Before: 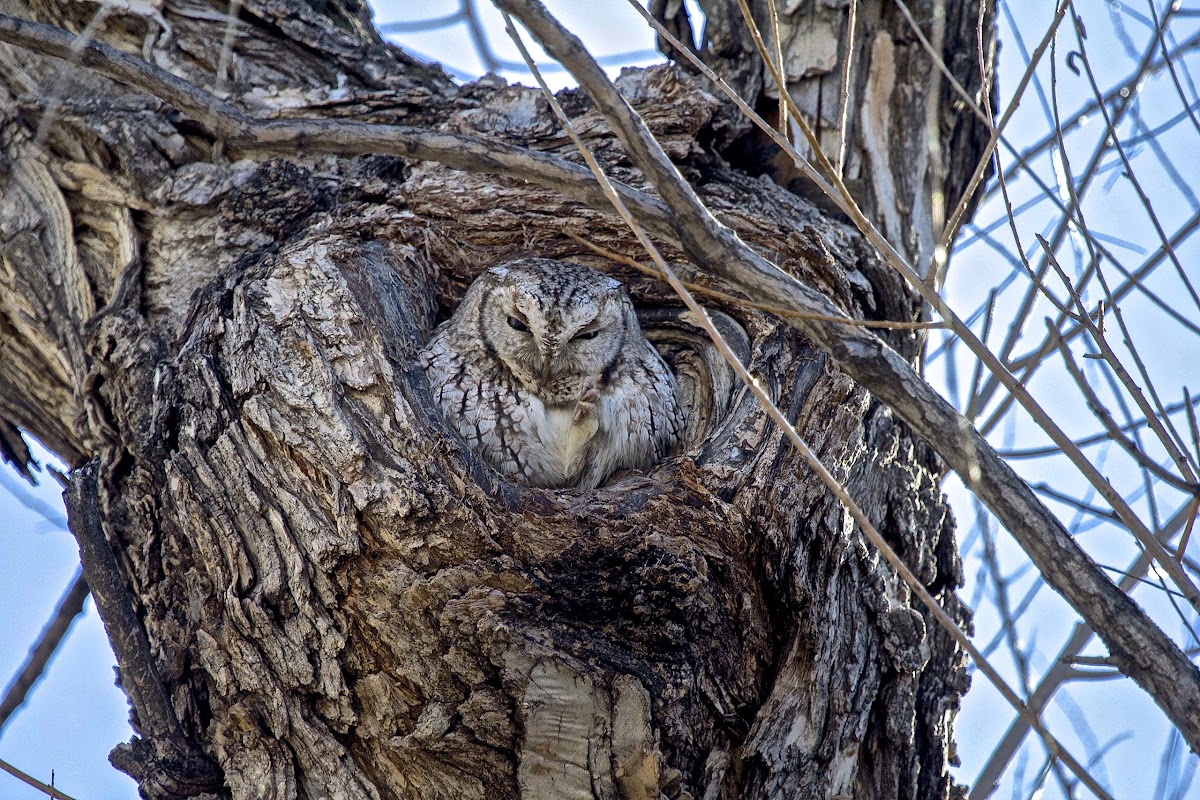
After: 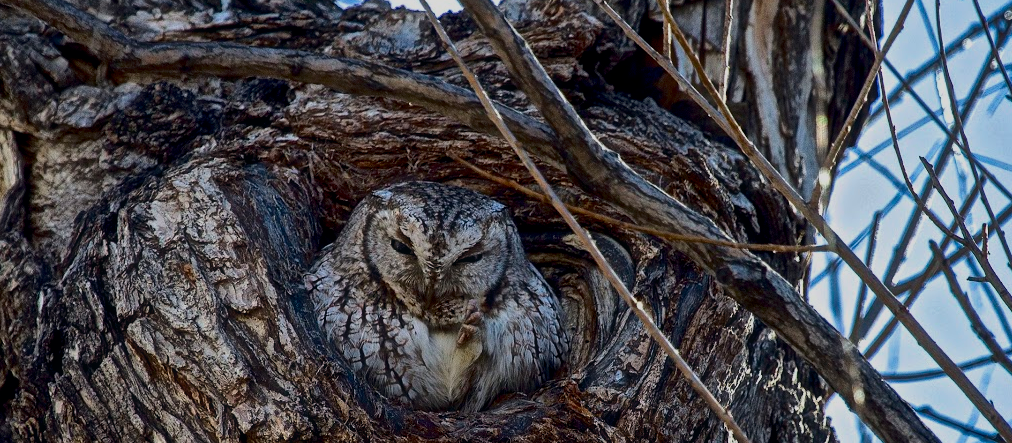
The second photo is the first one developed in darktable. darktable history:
haze removal: strength -0.058, compatibility mode true, adaptive false
exposure: black level correction 0.009, exposure -0.621 EV, compensate exposure bias true, compensate highlight preservation false
contrast brightness saturation: contrast 0.19, brightness -0.115, saturation 0.205
crop and rotate: left 9.697%, top 9.677%, right 5.94%, bottom 34.902%
